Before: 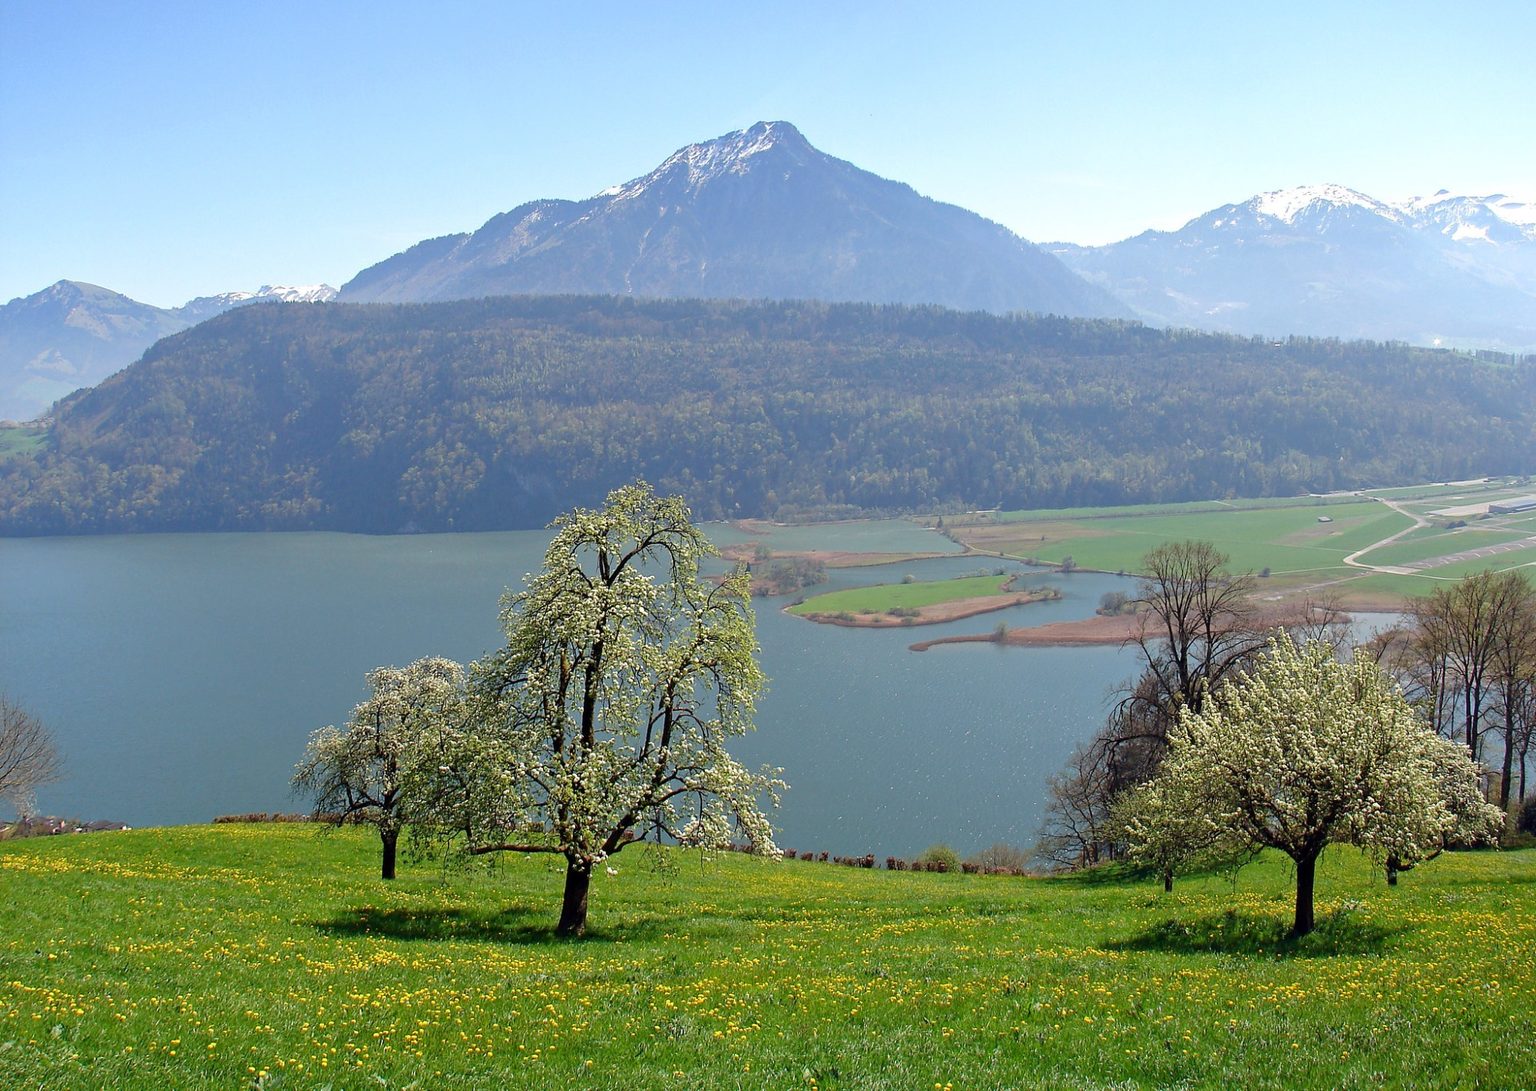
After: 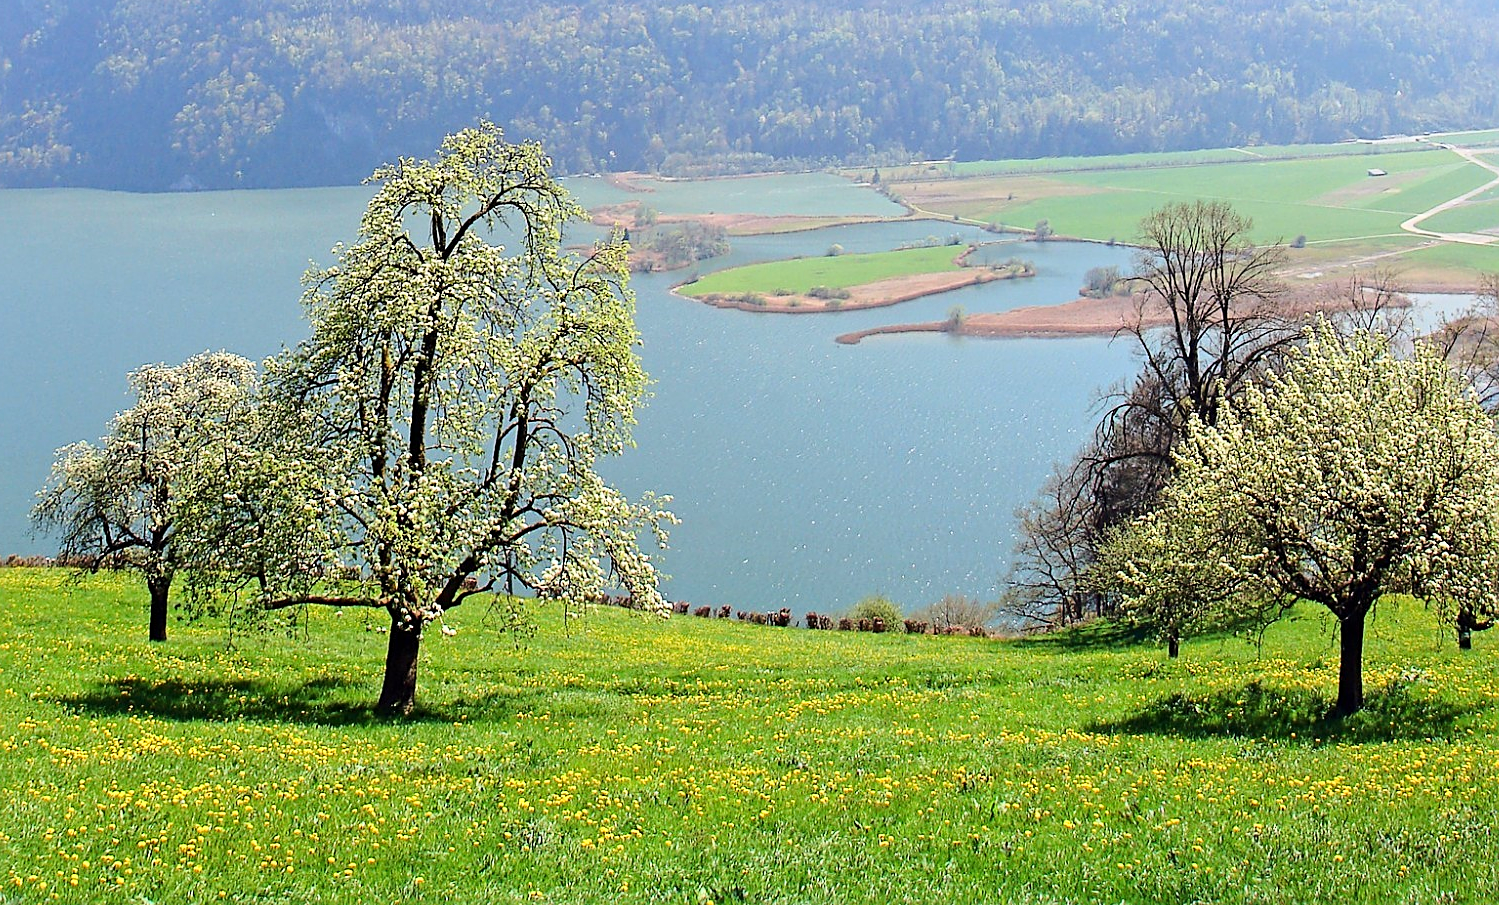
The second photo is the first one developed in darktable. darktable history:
crop and rotate: left 17.41%, top 35.508%, right 7.626%, bottom 0.804%
sharpen: on, module defaults
base curve: curves: ch0 [(0, 0) (0.028, 0.03) (0.121, 0.232) (0.46, 0.748) (0.859, 0.968) (1, 1)]
